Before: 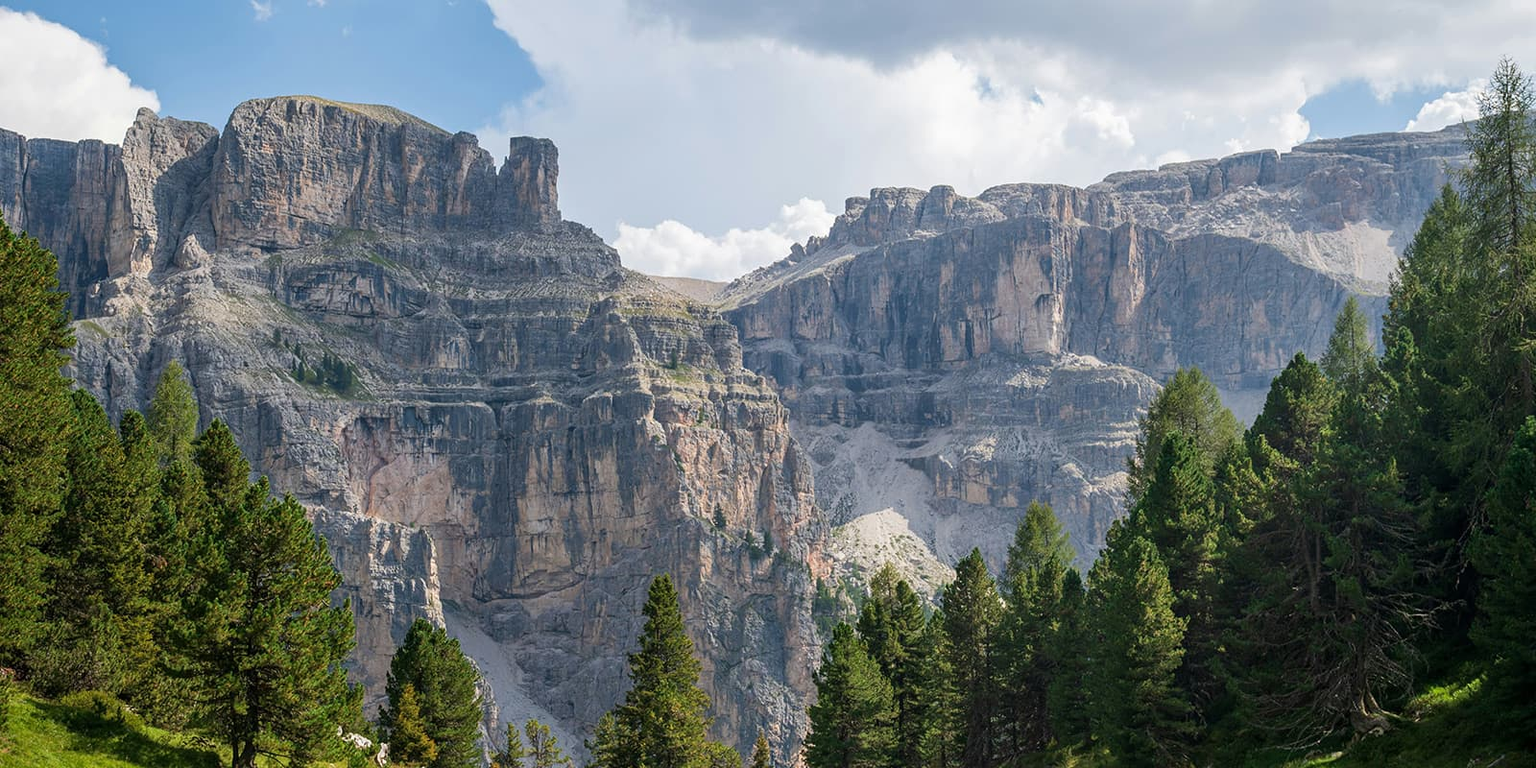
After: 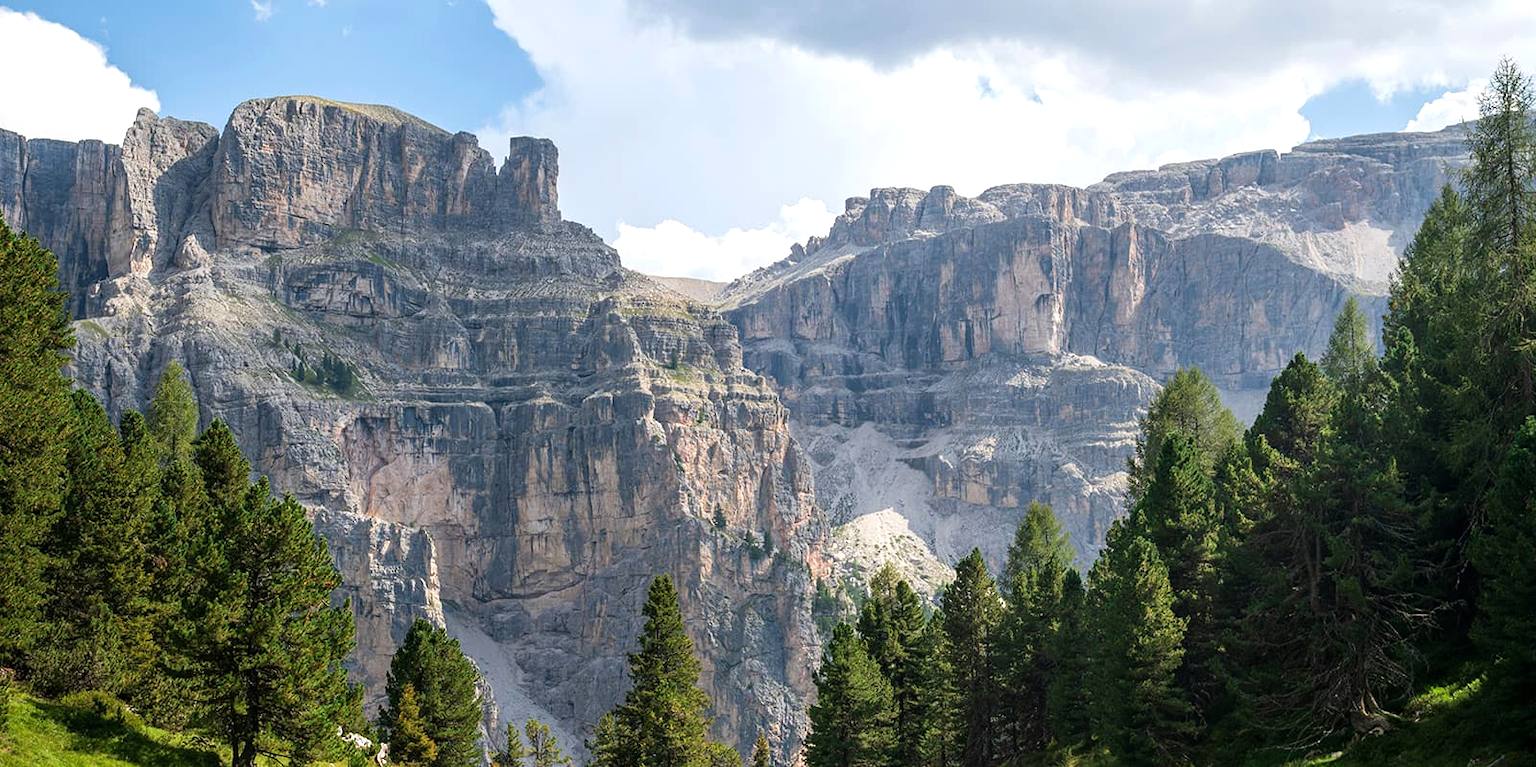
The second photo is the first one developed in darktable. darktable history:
crop: bottom 0.056%
tone equalizer: -8 EV -0.408 EV, -7 EV -0.428 EV, -6 EV -0.365 EV, -5 EV -0.191 EV, -3 EV 0.22 EV, -2 EV 0.359 EV, -1 EV 0.401 EV, +0 EV 0.404 EV, luminance estimator HSV value / RGB max
color correction: highlights b* 0.033
